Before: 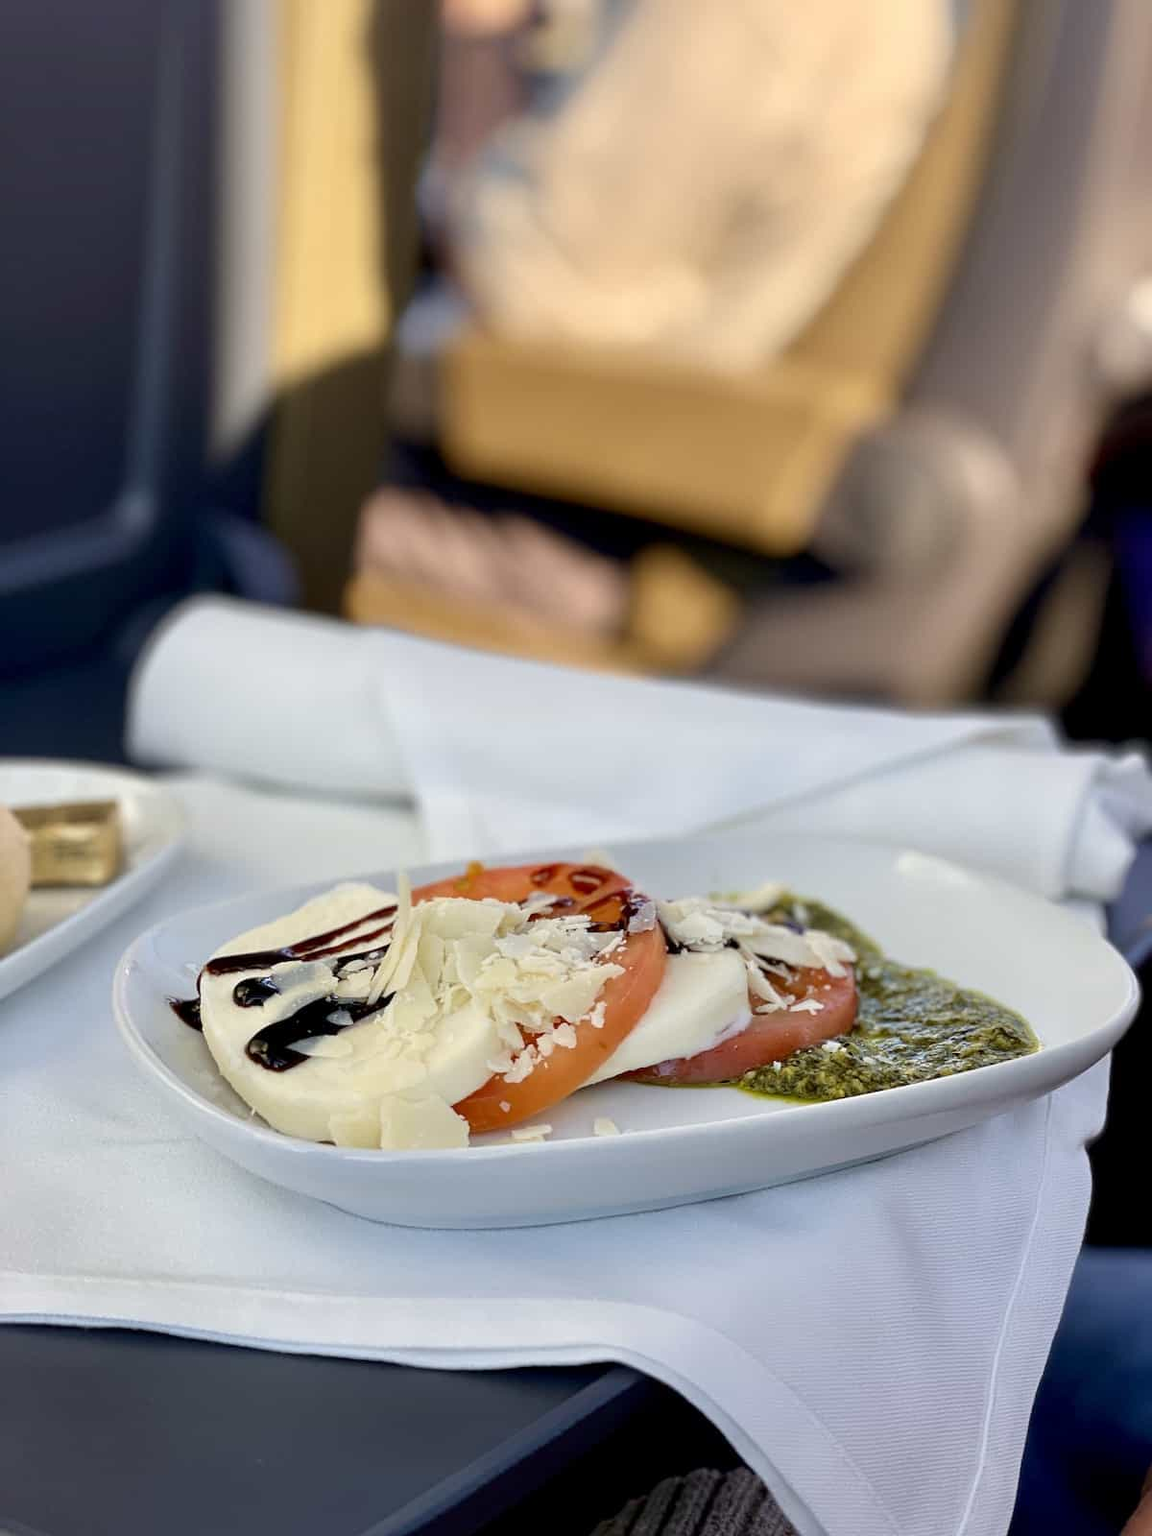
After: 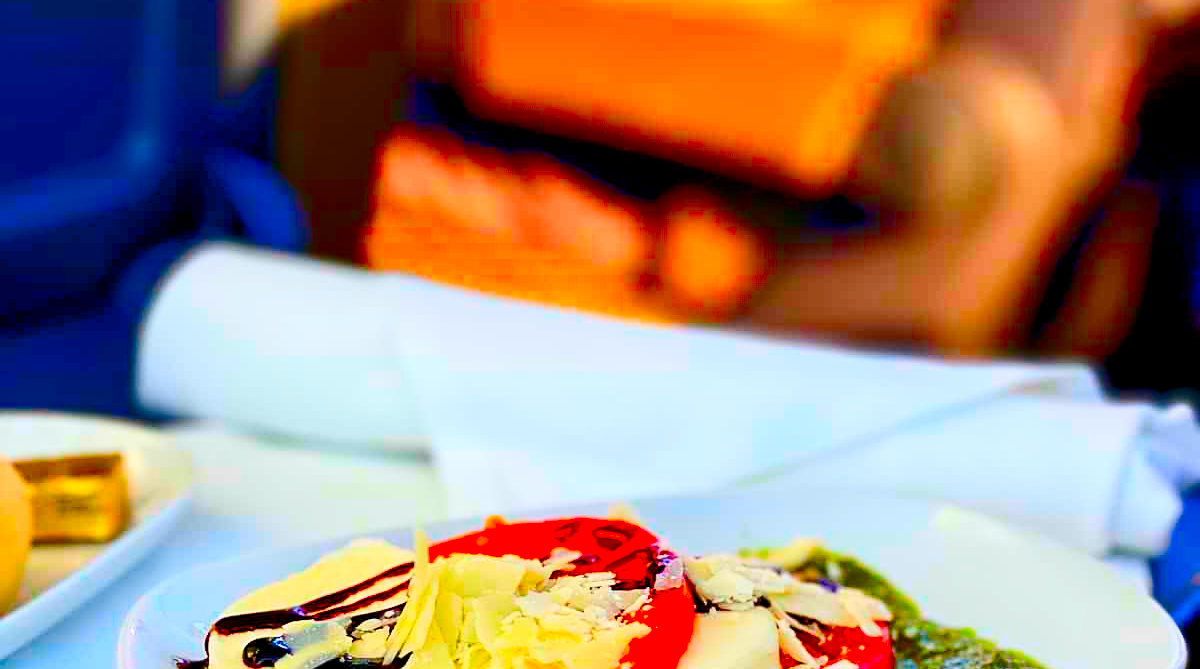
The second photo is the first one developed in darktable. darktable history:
fill light: on, module defaults
crop and rotate: top 23.84%, bottom 34.294%
sharpen: radius 1.864, amount 0.398, threshold 1.271
color correction: saturation 3
contrast brightness saturation: contrast 0.28
shadows and highlights: radius 93.07, shadows -14.46, white point adjustment 0.23, highlights 31.48, compress 48.23%, highlights color adjustment 52.79%, soften with gaussian
color balance rgb: perceptual saturation grading › global saturation 35%, perceptual saturation grading › highlights -25%, perceptual saturation grading › shadows 50%
